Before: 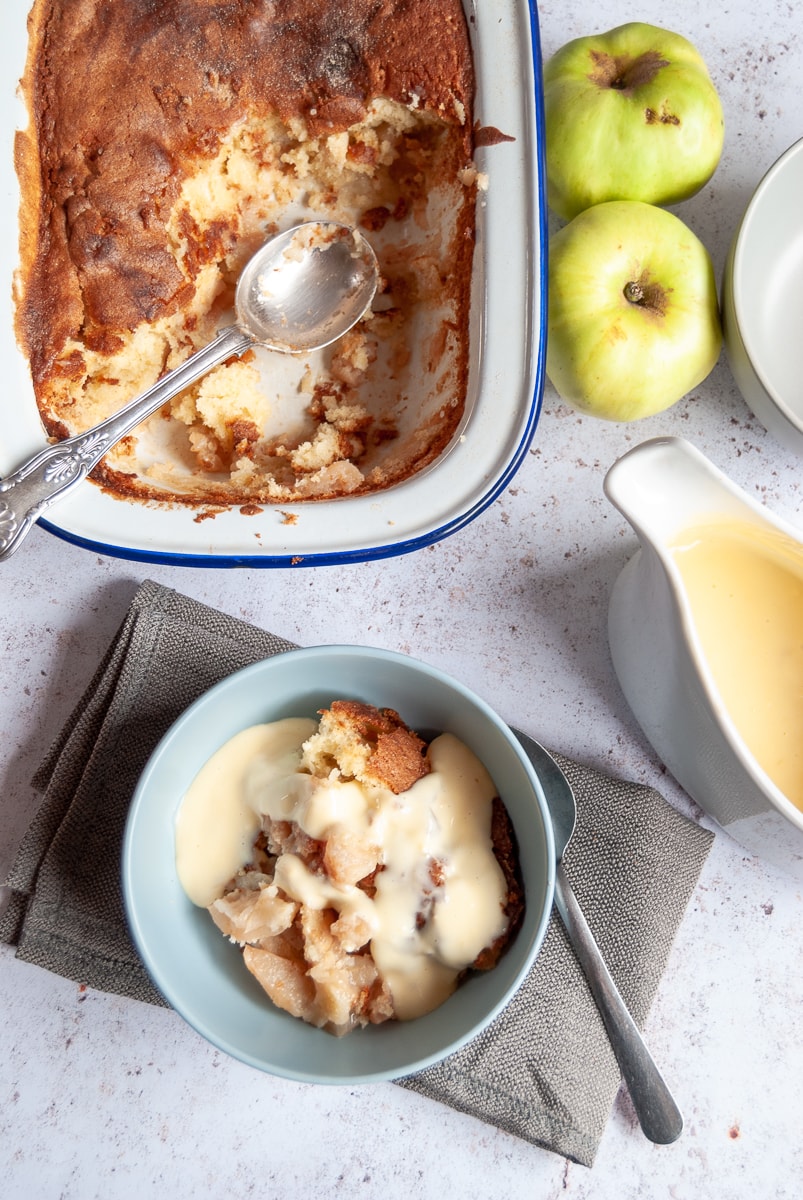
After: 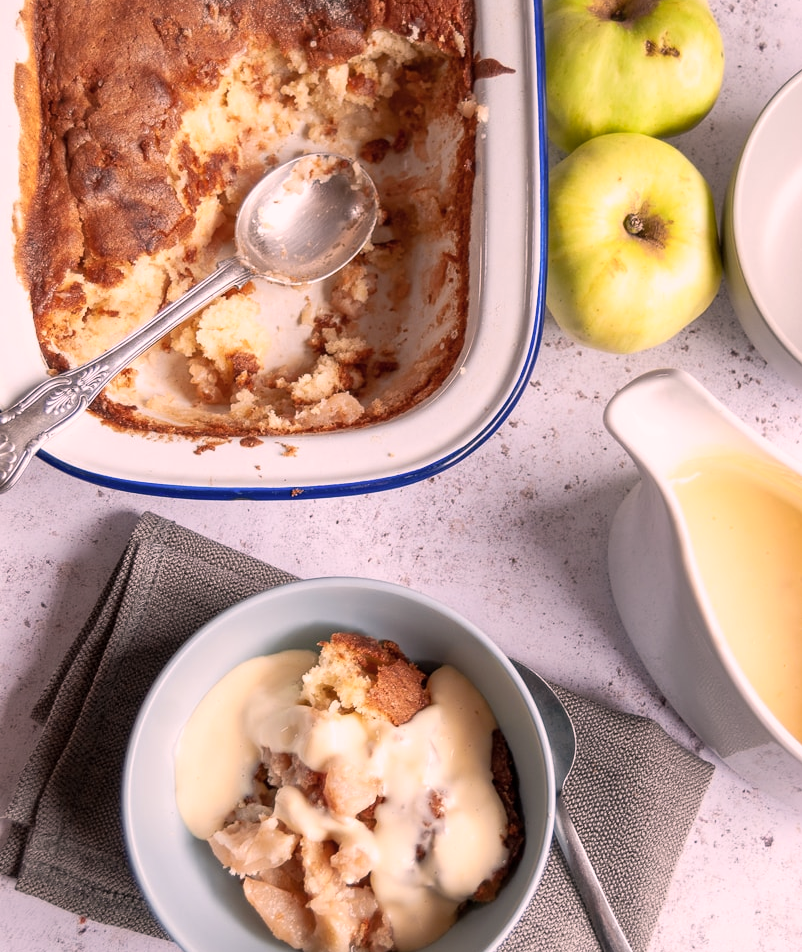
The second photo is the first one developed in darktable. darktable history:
color correction: highlights a* 14.52, highlights b* 4.84
crop and rotate: top 5.667%, bottom 14.937%
tone equalizer: on, module defaults
color zones: curves: ch1 [(0.077, 0.436) (0.25, 0.5) (0.75, 0.5)]
